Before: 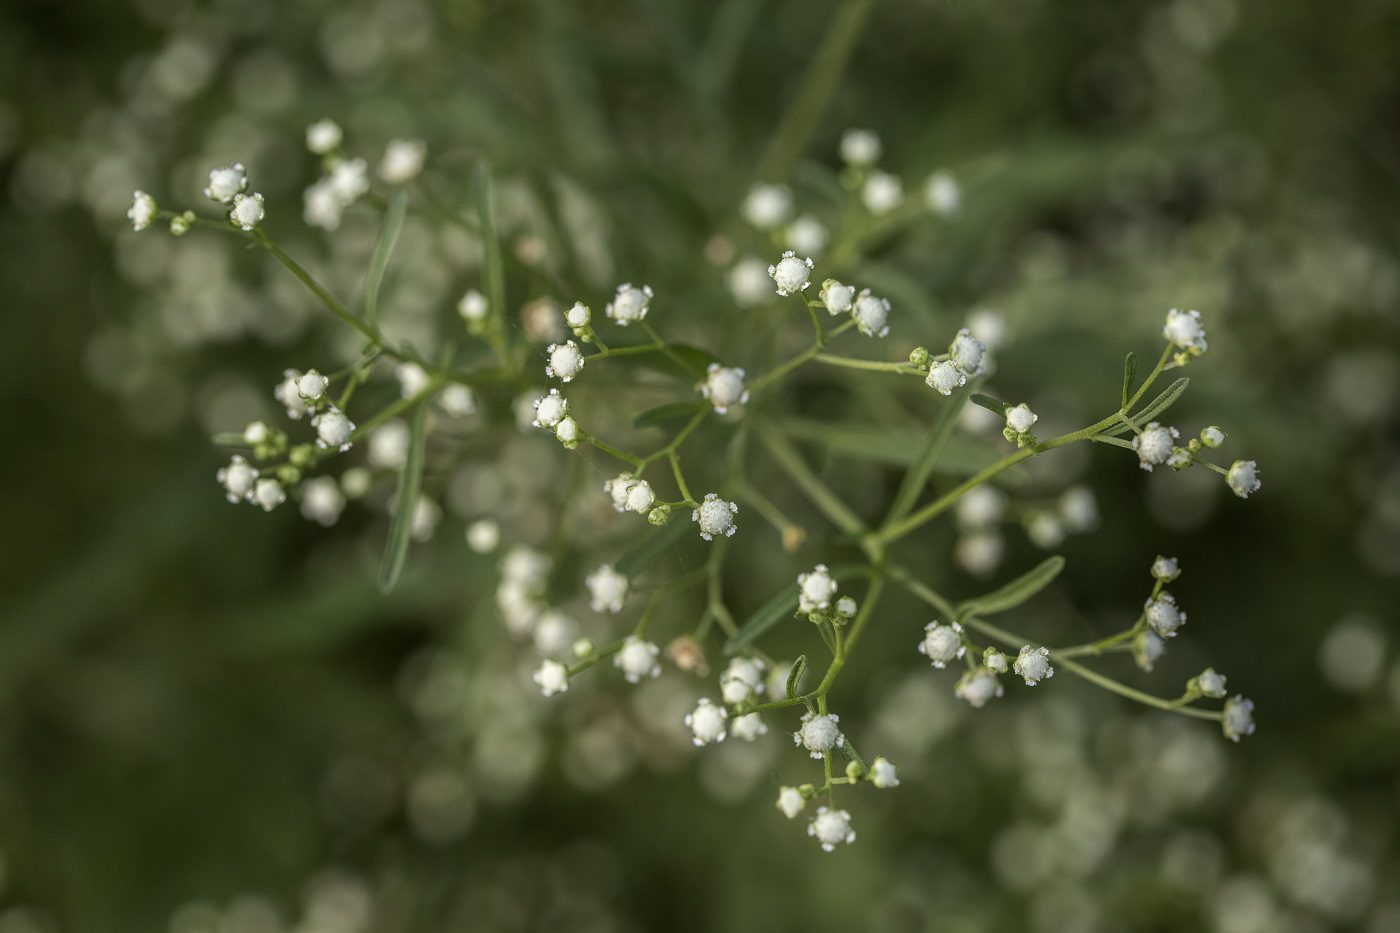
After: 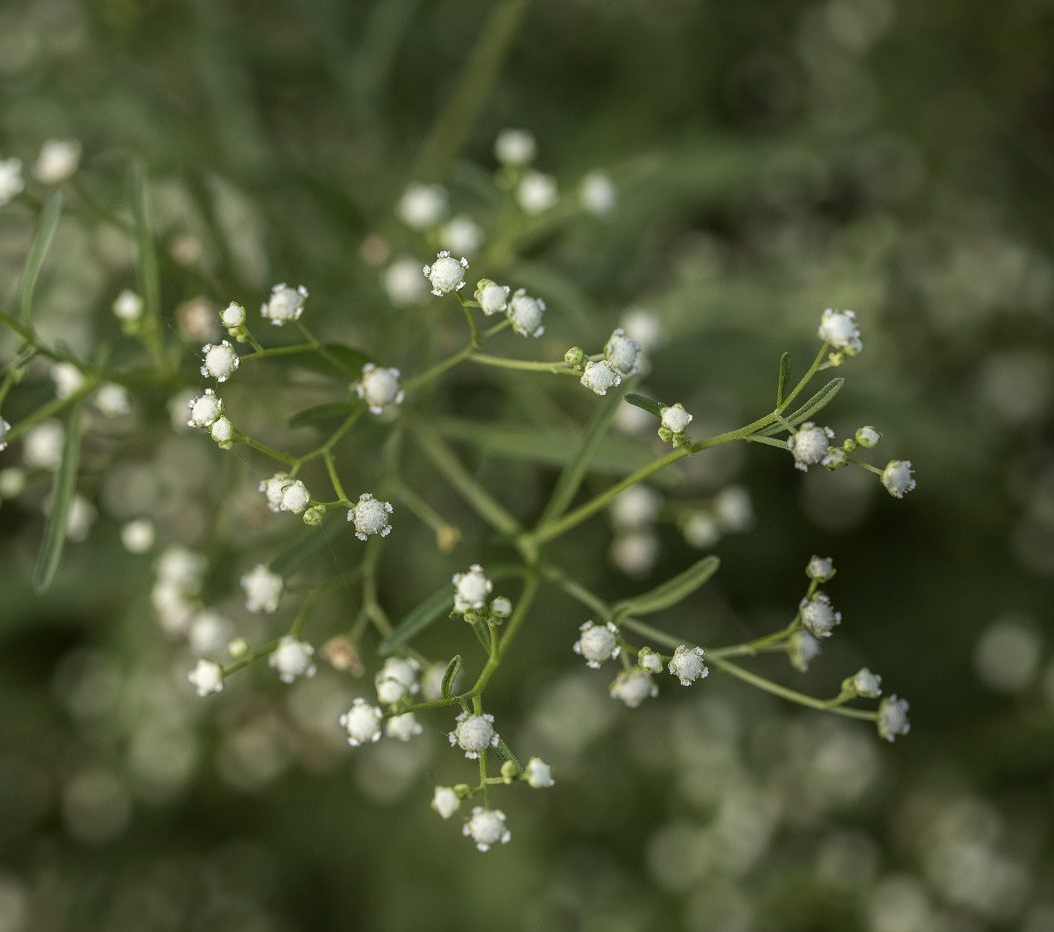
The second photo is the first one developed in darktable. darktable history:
crop and rotate: left 24.651%
